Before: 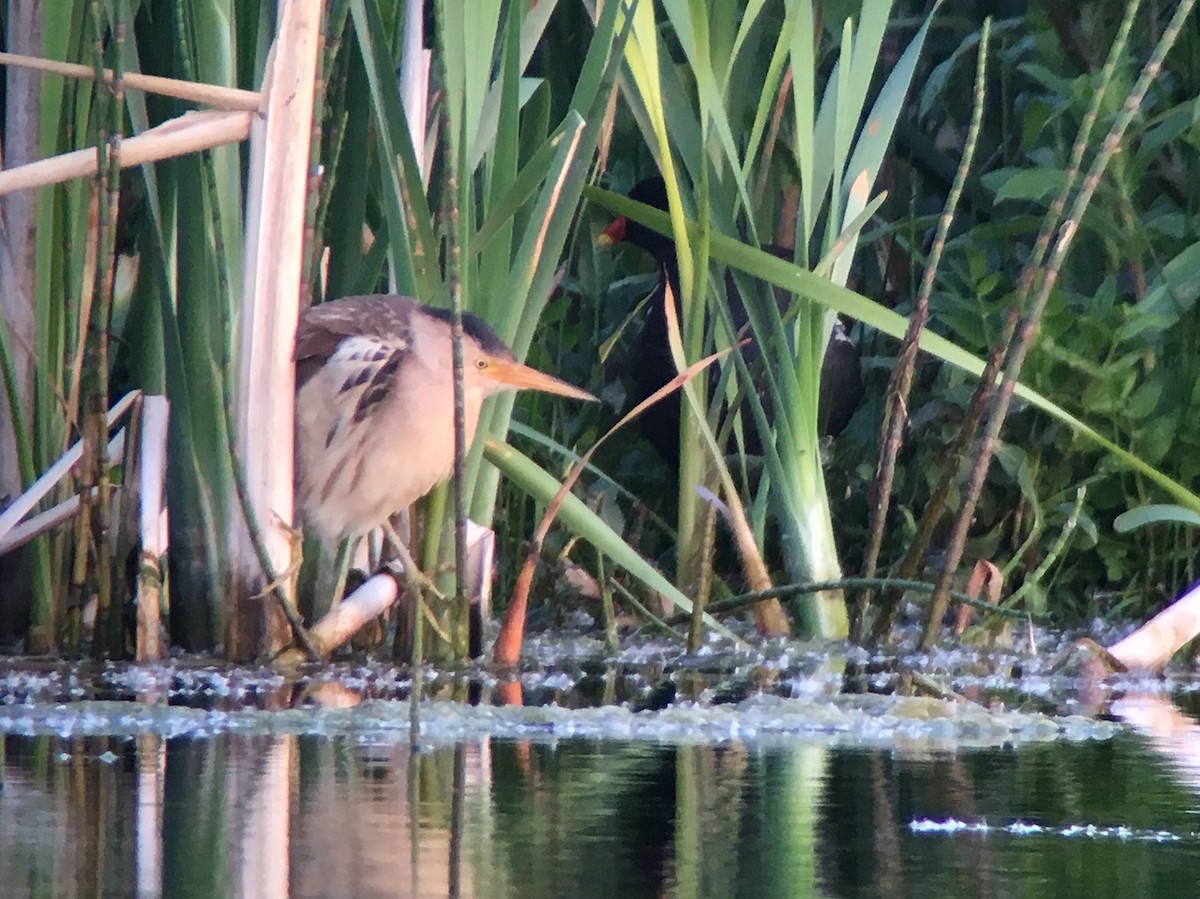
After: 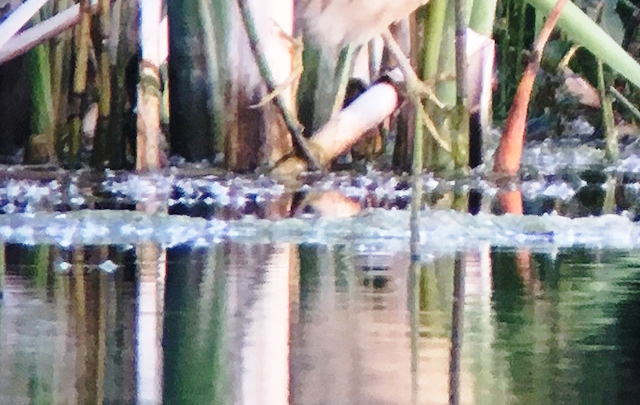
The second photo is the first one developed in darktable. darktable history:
crop and rotate: top 54.778%, right 46.61%, bottom 0.159%
base curve: curves: ch0 [(0, 0) (0.028, 0.03) (0.121, 0.232) (0.46, 0.748) (0.859, 0.968) (1, 1)], preserve colors none
contrast brightness saturation: saturation -0.05
